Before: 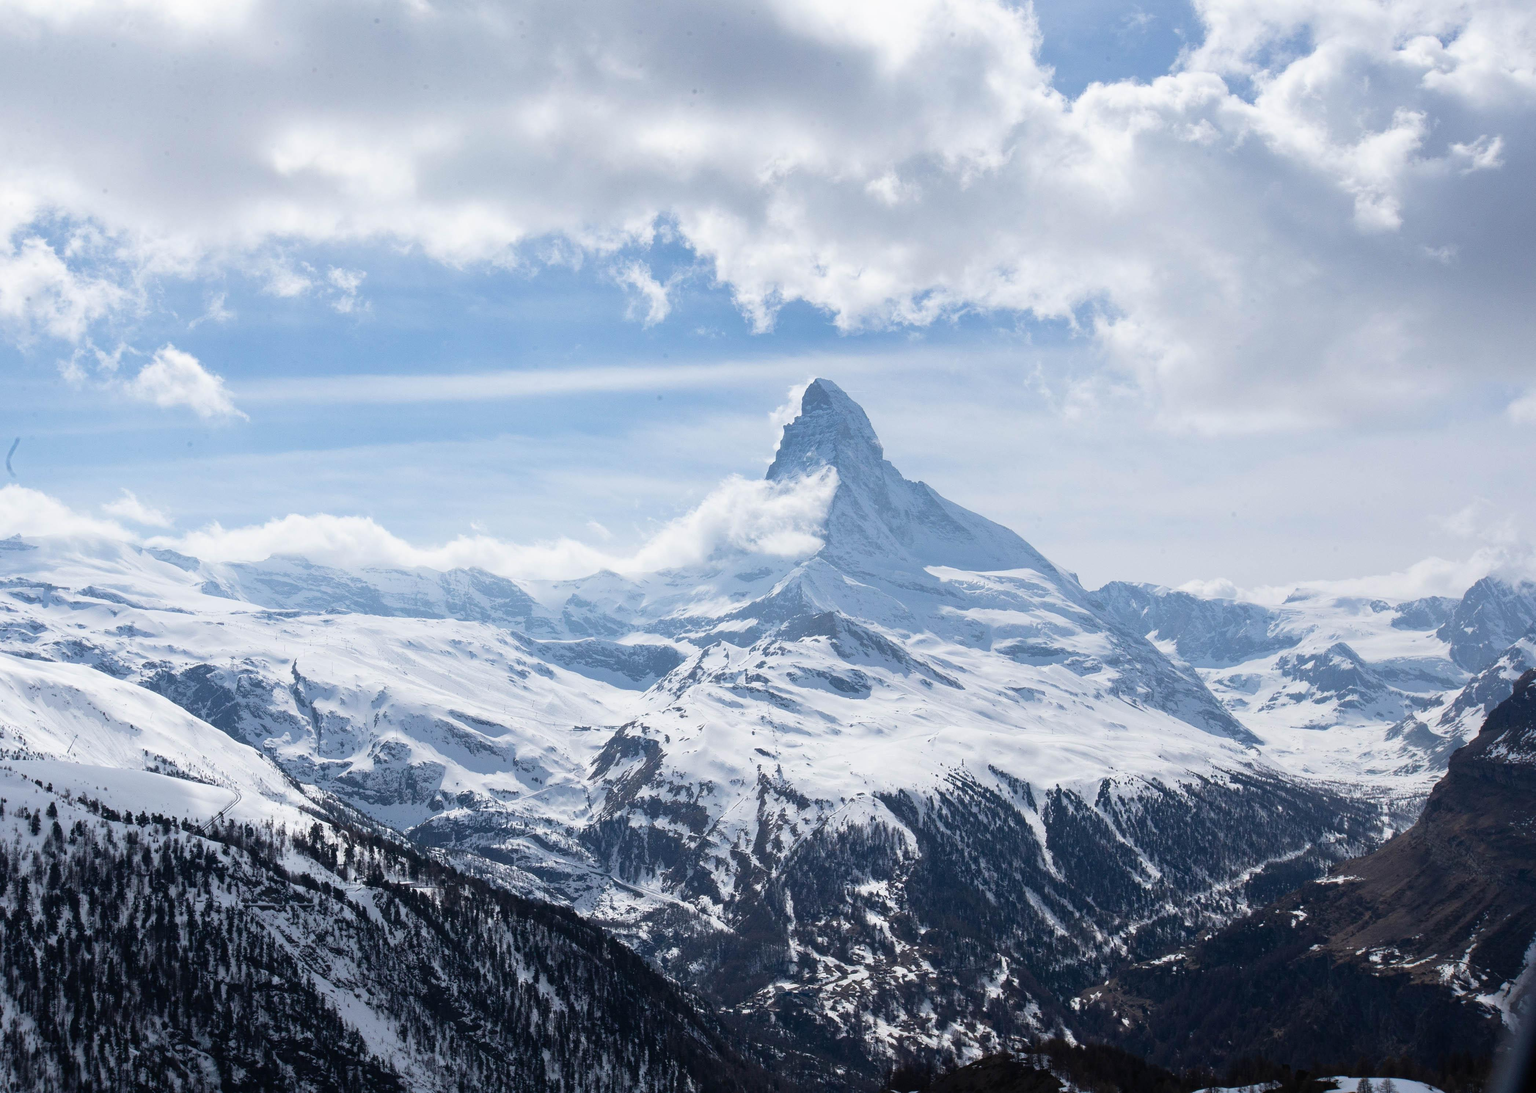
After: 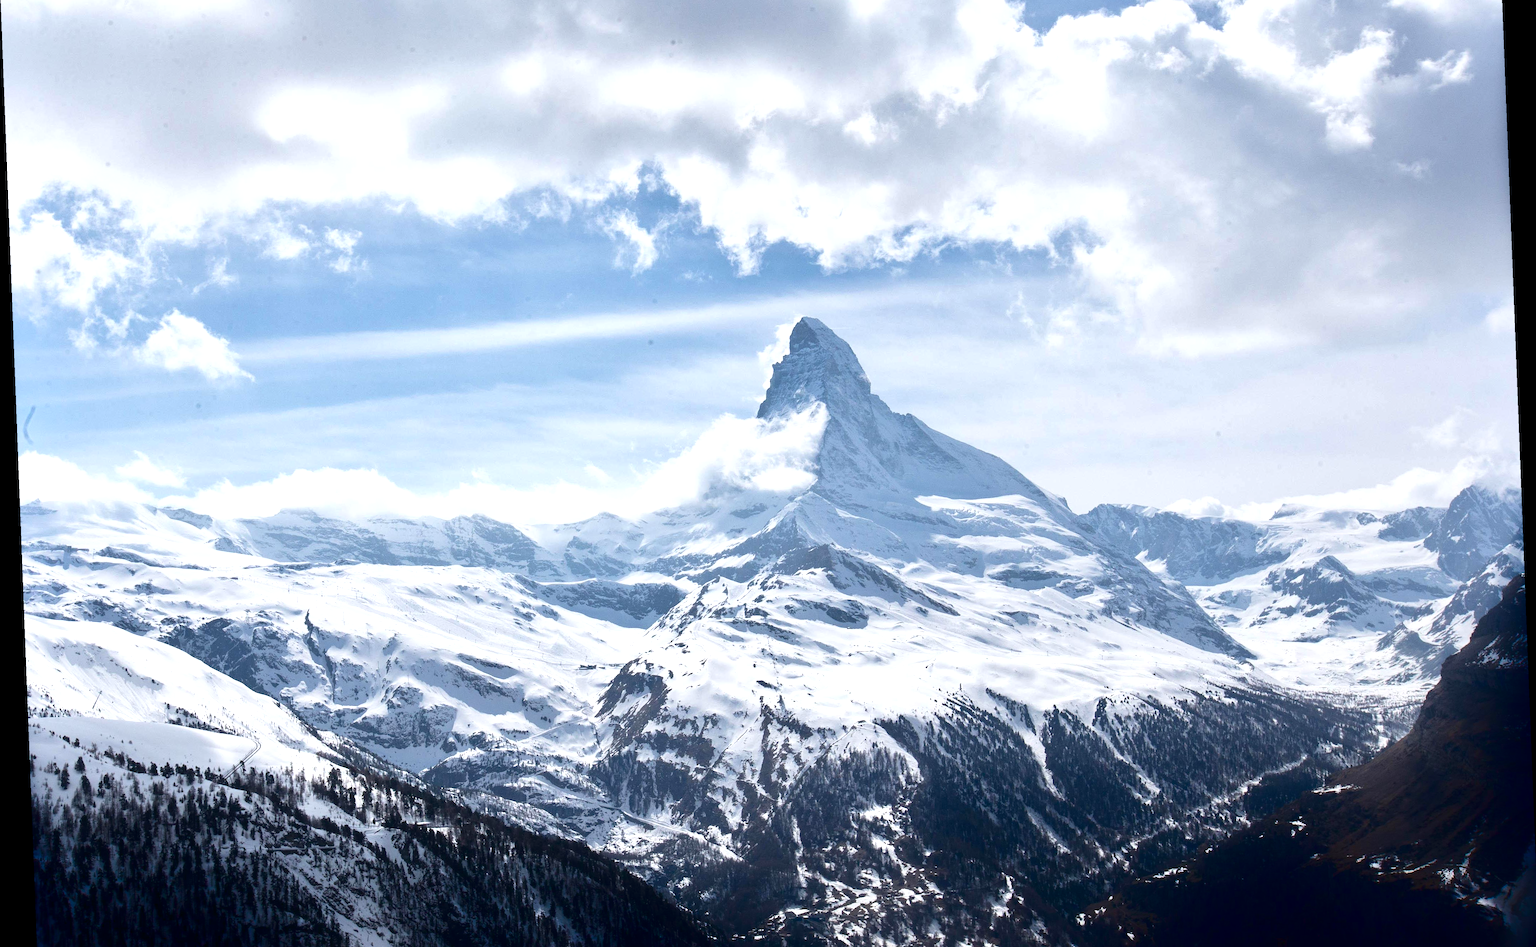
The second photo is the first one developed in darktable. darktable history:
crop: top 7.625%, bottom 8.027%
exposure: black level correction 0.001, exposure 0.5 EV, compensate exposure bias true, compensate highlight preservation false
rotate and perspective: rotation -2.22°, lens shift (horizontal) -0.022, automatic cropping off
shadows and highlights: shadows -88.03, highlights -35.45, shadows color adjustment 99.15%, highlights color adjustment 0%, soften with gaussian
